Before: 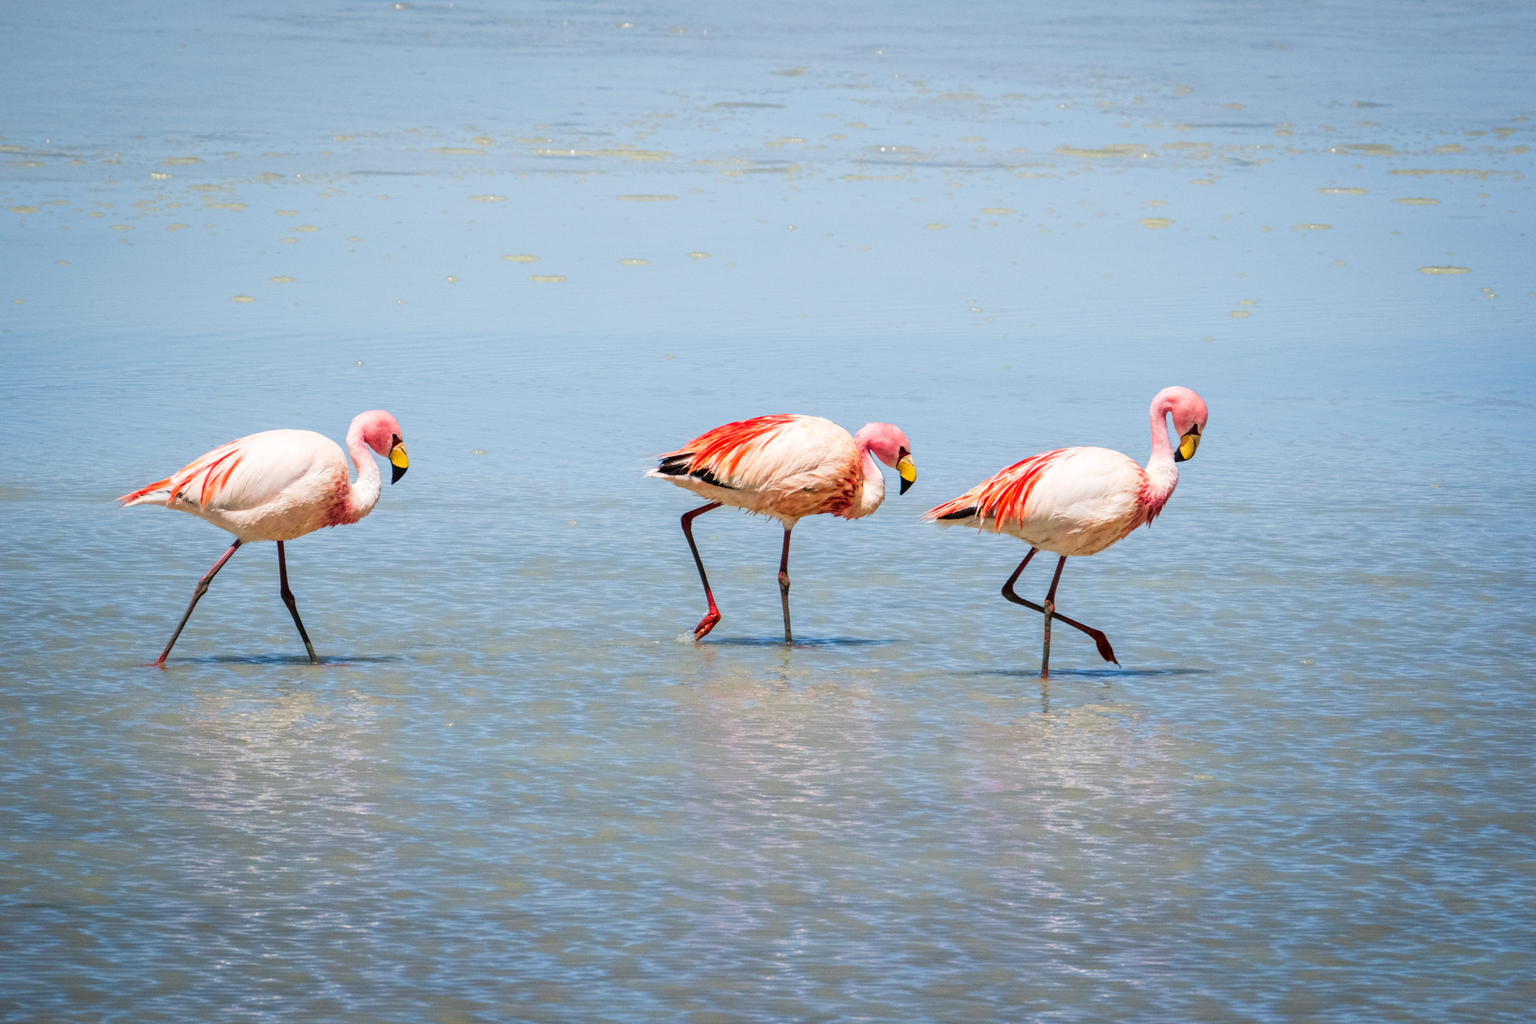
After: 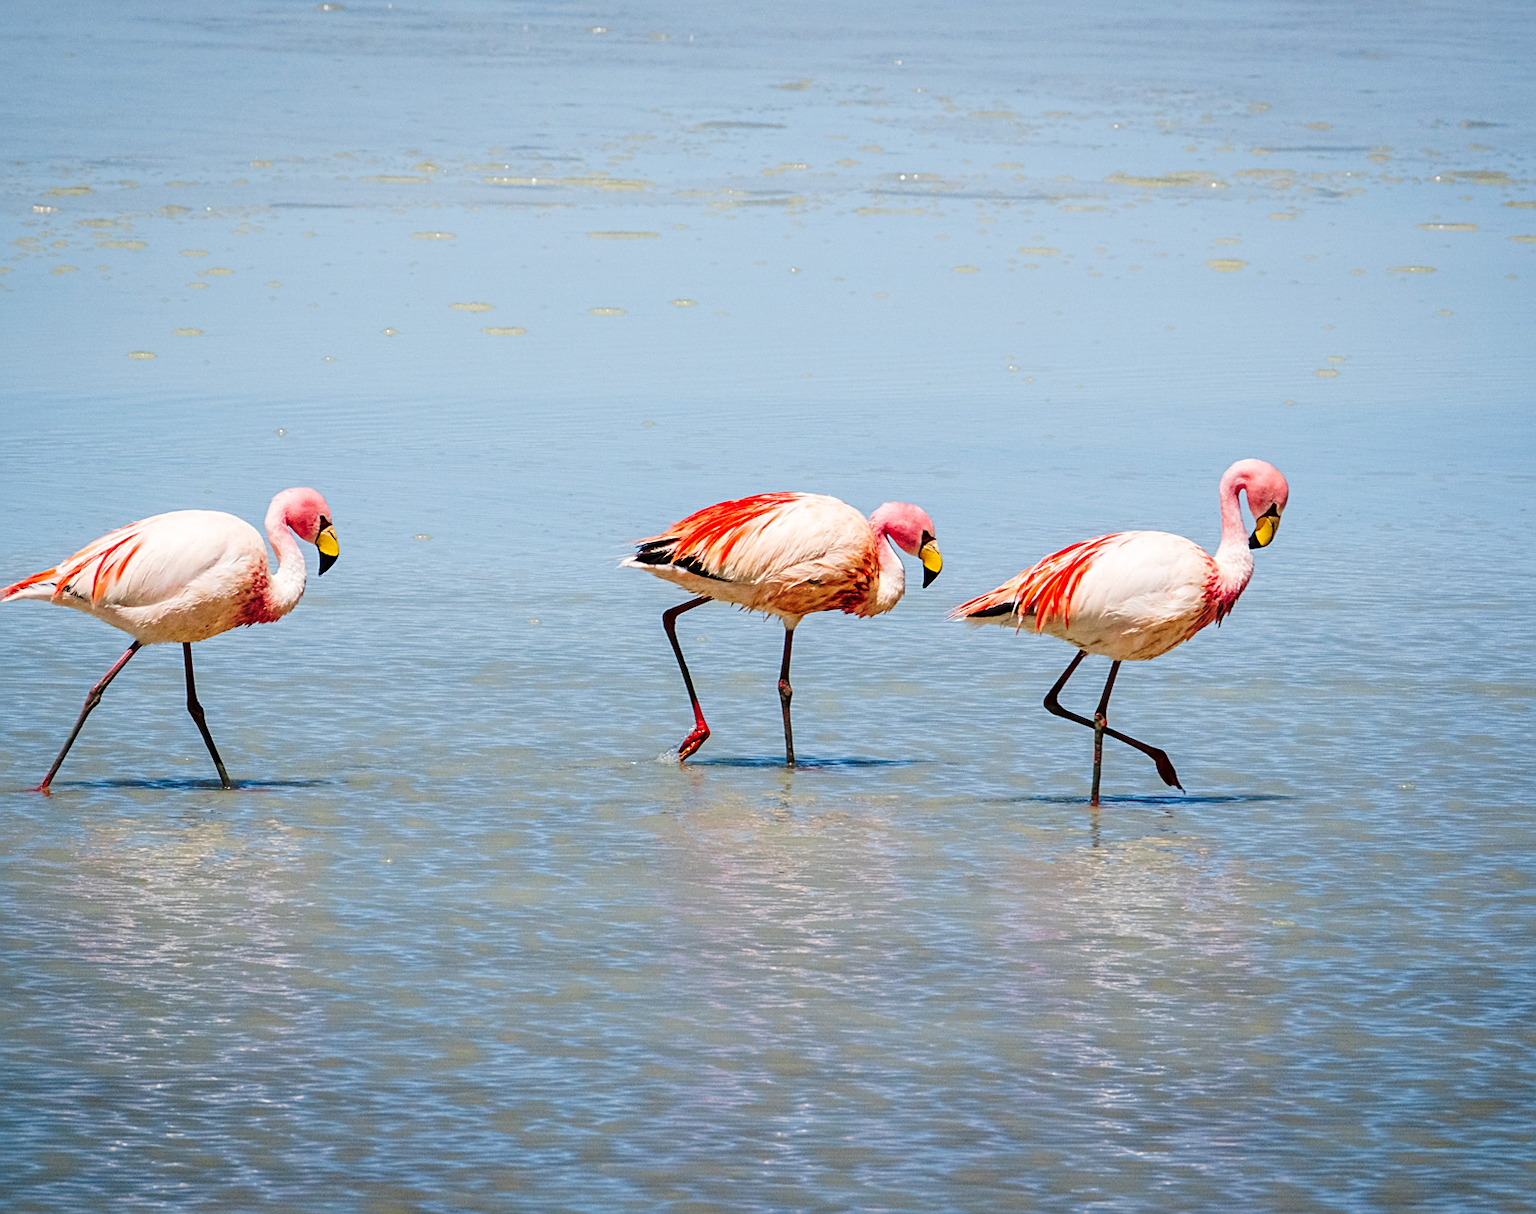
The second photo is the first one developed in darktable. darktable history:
sharpen: on, module defaults
crop: left 8.026%, right 7.374%
base curve: curves: ch0 [(0, 0) (0.073, 0.04) (0.157, 0.139) (0.492, 0.492) (0.758, 0.758) (1, 1)], preserve colors none
